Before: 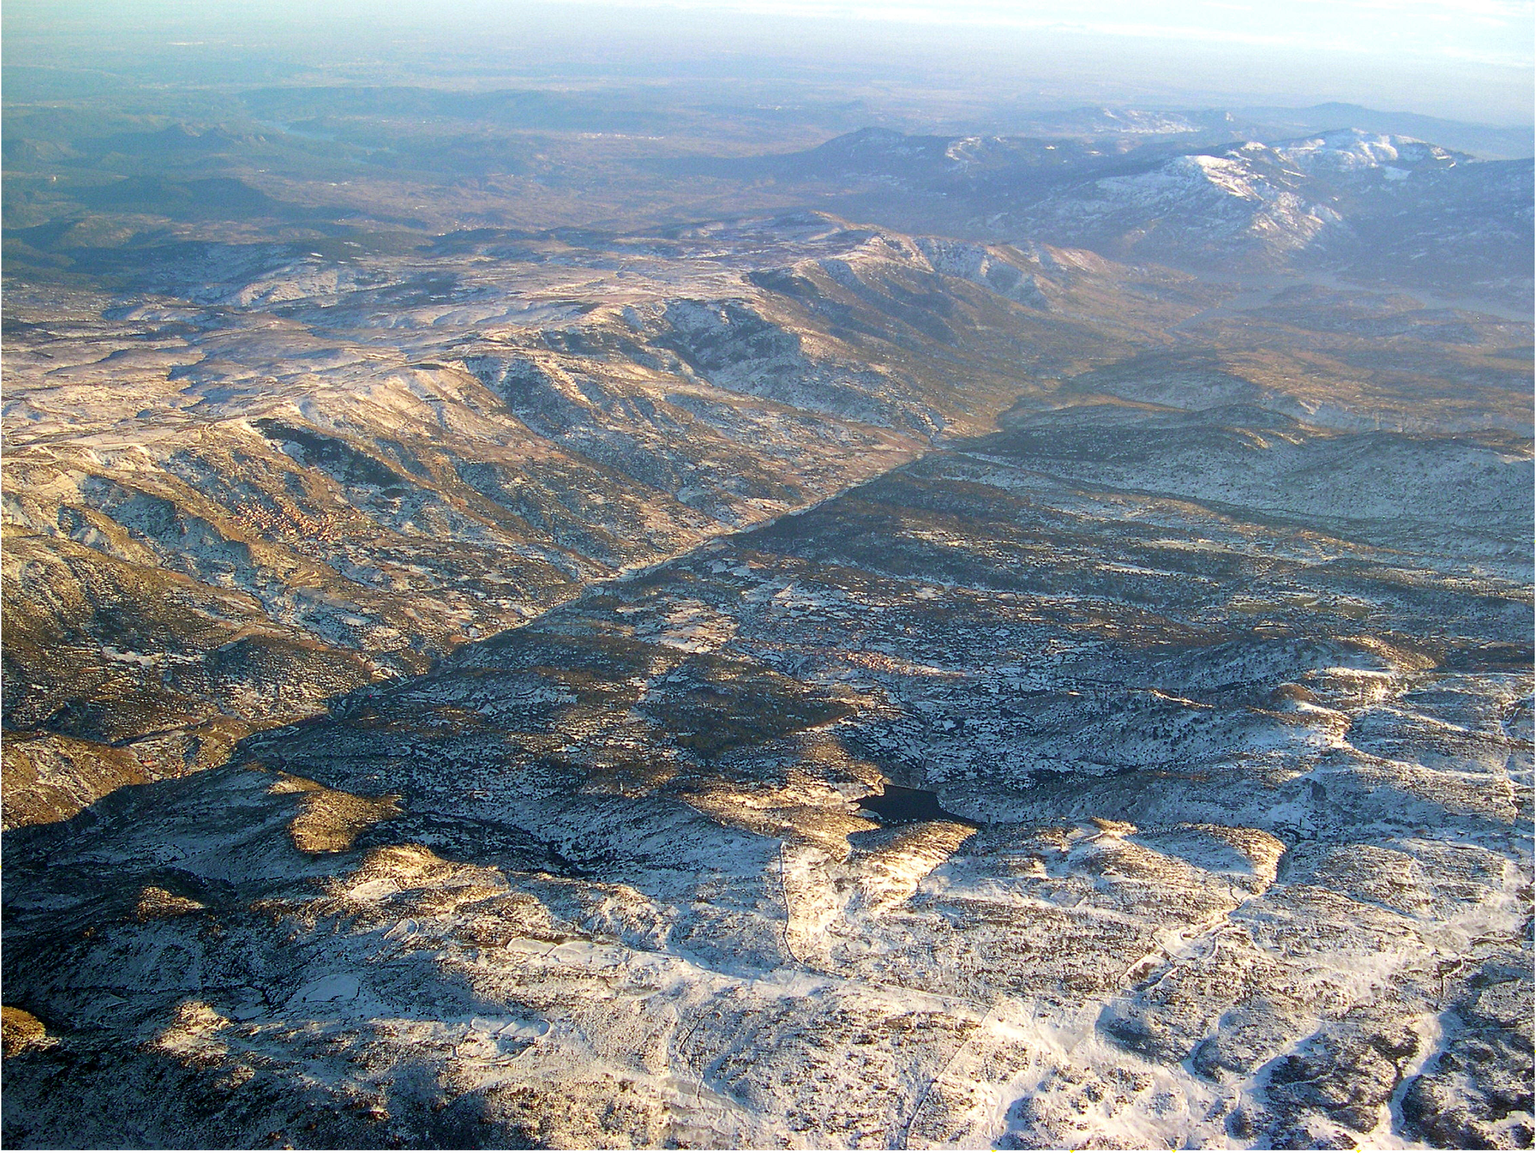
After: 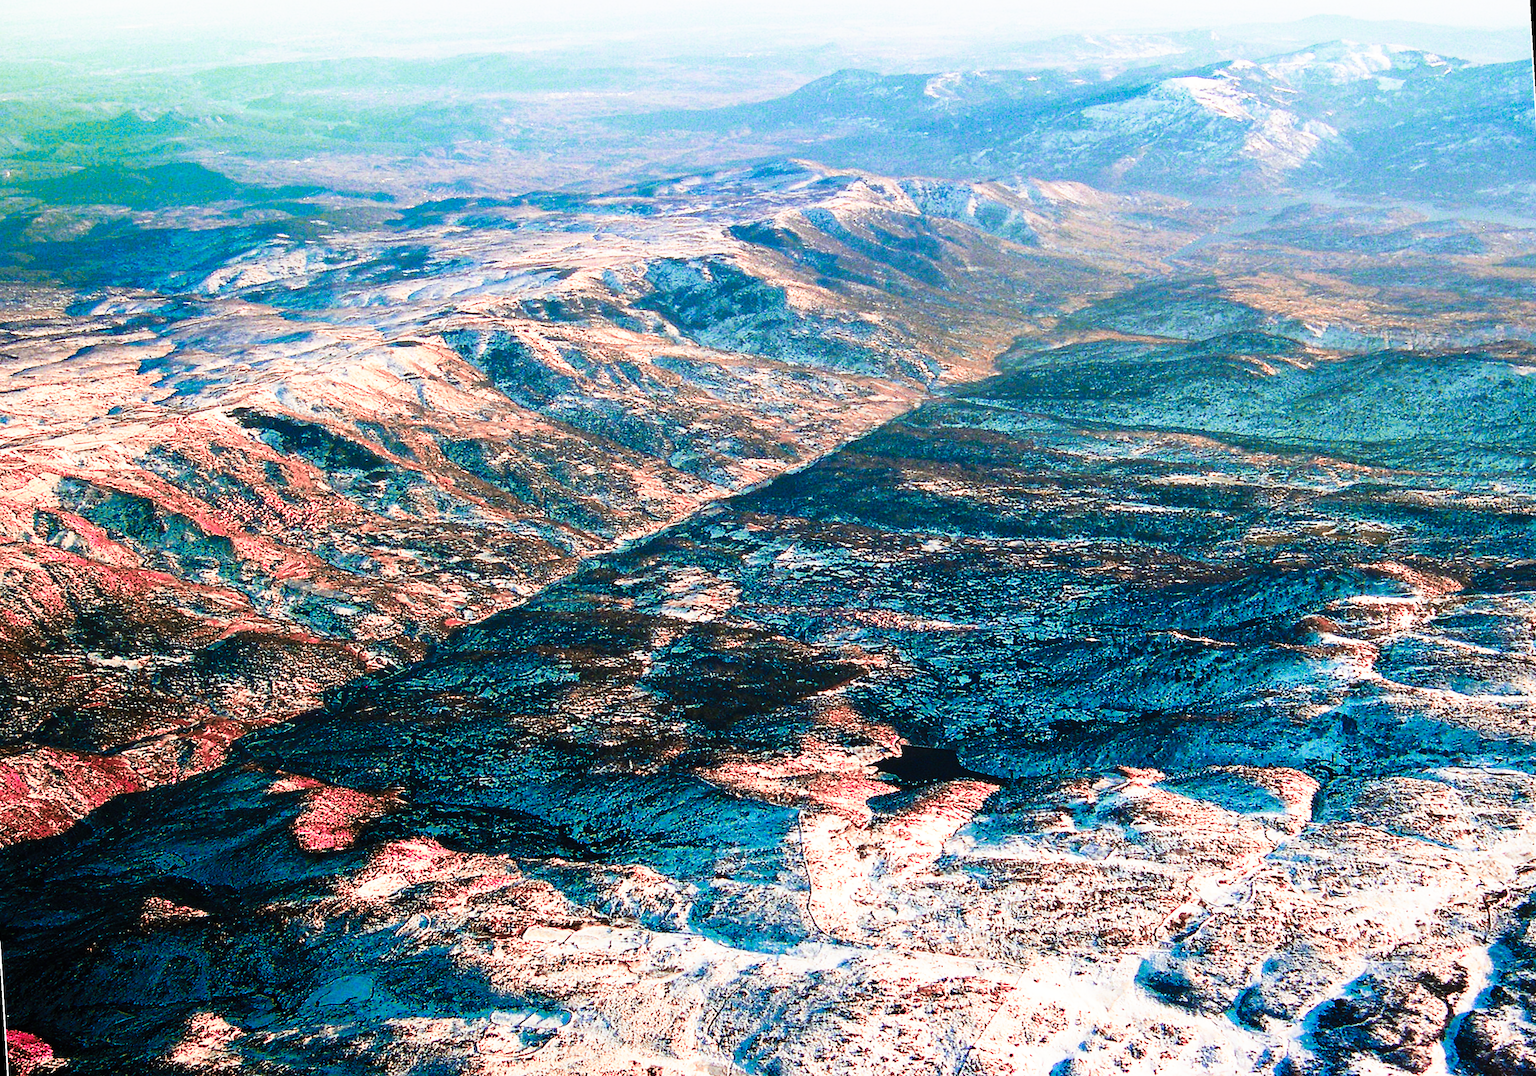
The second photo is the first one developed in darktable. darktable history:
rotate and perspective: rotation -3.52°, crop left 0.036, crop right 0.964, crop top 0.081, crop bottom 0.919
tone curve: curves: ch0 [(0, 0) (0.003, 0.005) (0.011, 0.008) (0.025, 0.013) (0.044, 0.017) (0.069, 0.022) (0.1, 0.029) (0.136, 0.038) (0.177, 0.053) (0.224, 0.081) (0.277, 0.128) (0.335, 0.214) (0.399, 0.343) (0.468, 0.478) (0.543, 0.641) (0.623, 0.798) (0.709, 0.911) (0.801, 0.971) (0.898, 0.99) (1, 1)], preserve colors none
color zones: curves: ch2 [(0, 0.488) (0.143, 0.417) (0.286, 0.212) (0.429, 0.179) (0.571, 0.154) (0.714, 0.415) (0.857, 0.495) (1, 0.488)]
